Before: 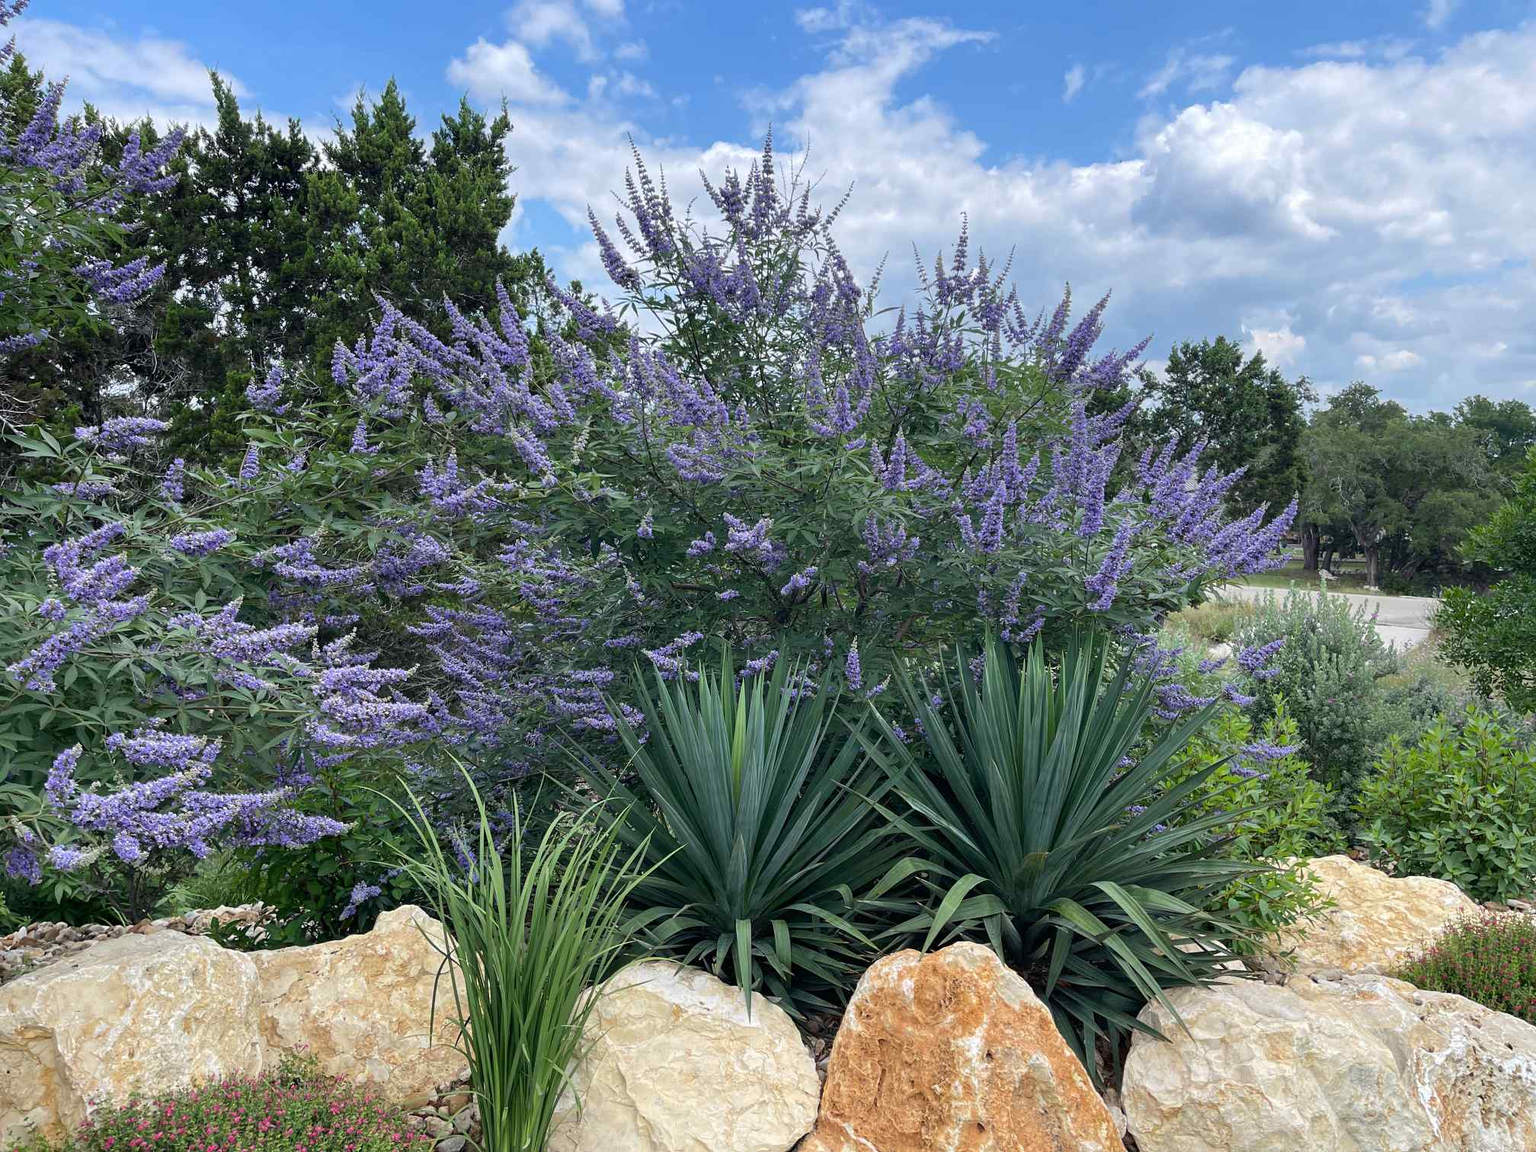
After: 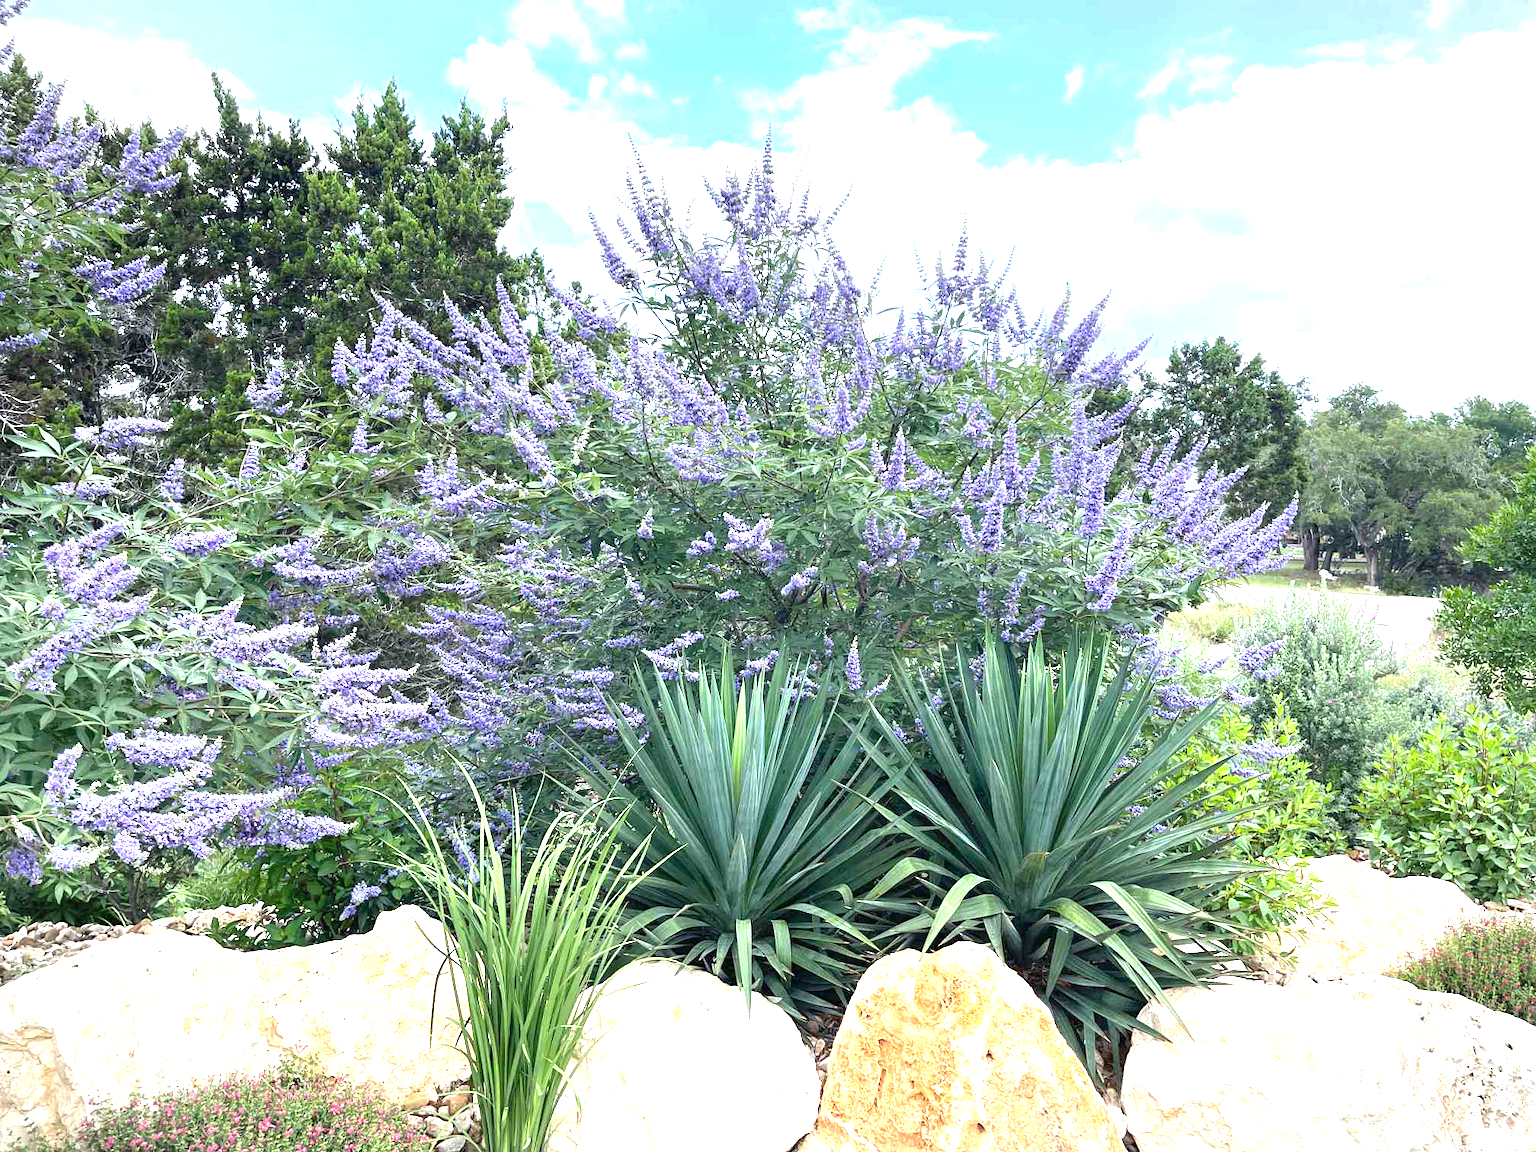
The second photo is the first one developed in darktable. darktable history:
exposure: black level correction 0, exposure 1.75 EV, compensate exposure bias true, compensate highlight preservation false
vignetting: fall-off start 100%, brightness -0.282, width/height ratio 1.31
